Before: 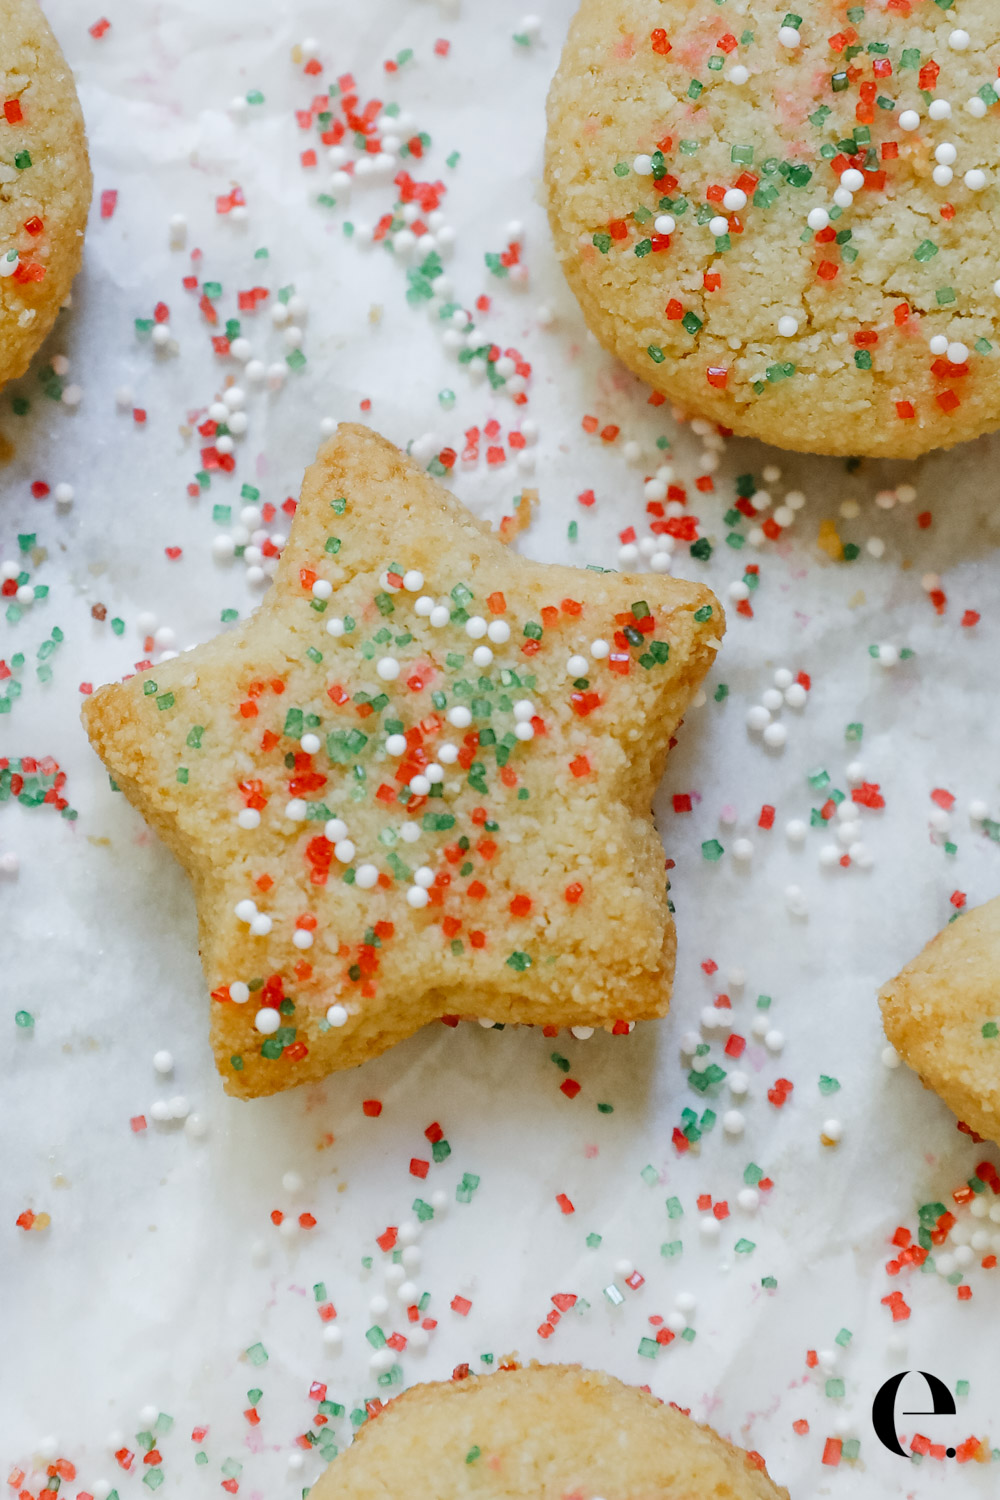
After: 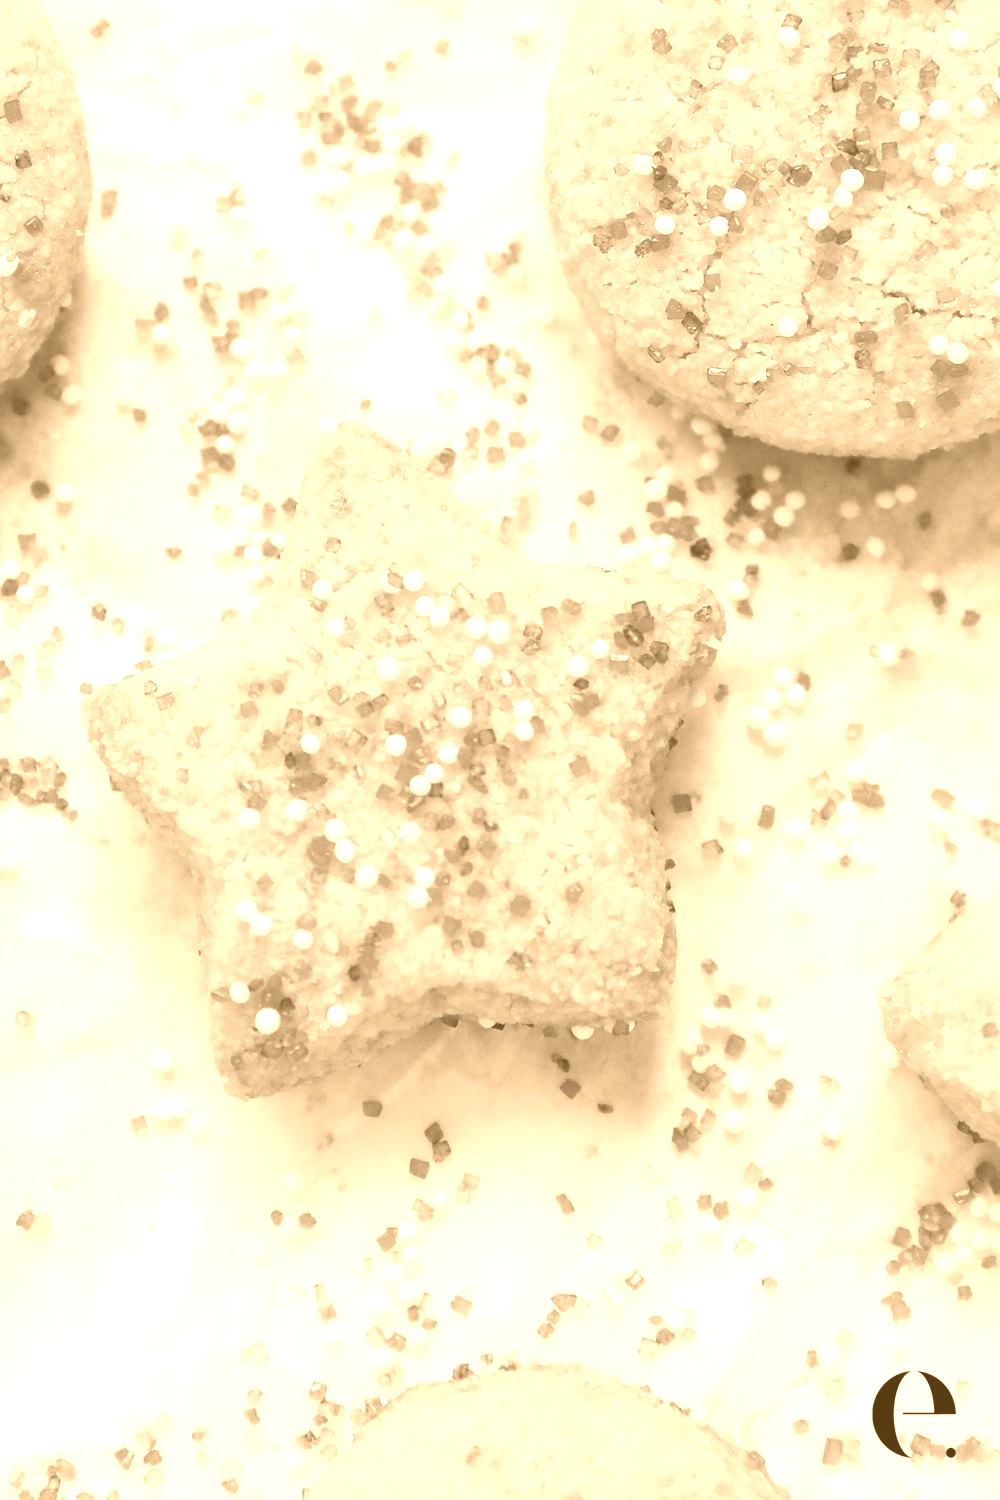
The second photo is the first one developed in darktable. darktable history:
exposure: exposure 0.178 EV, compensate exposure bias true, compensate highlight preservation false
color balance rgb: perceptual saturation grading › global saturation 20%, global vibrance 20%
colorize: hue 28.8°, source mix 100%
